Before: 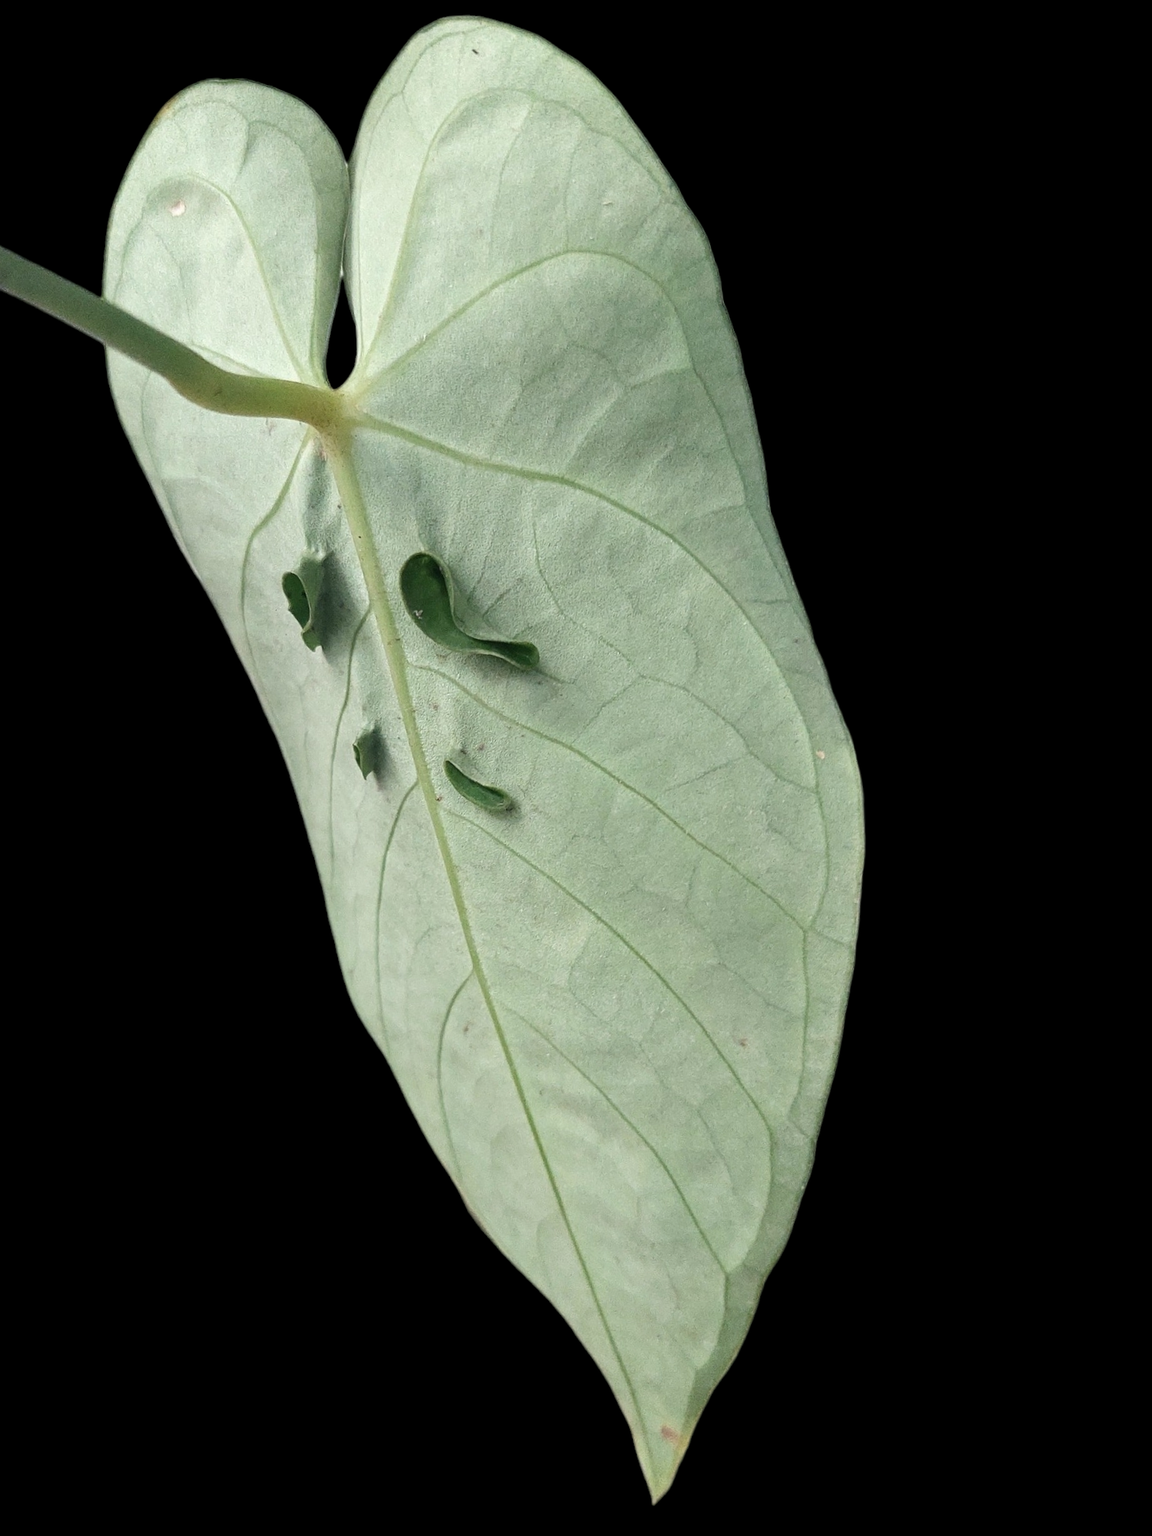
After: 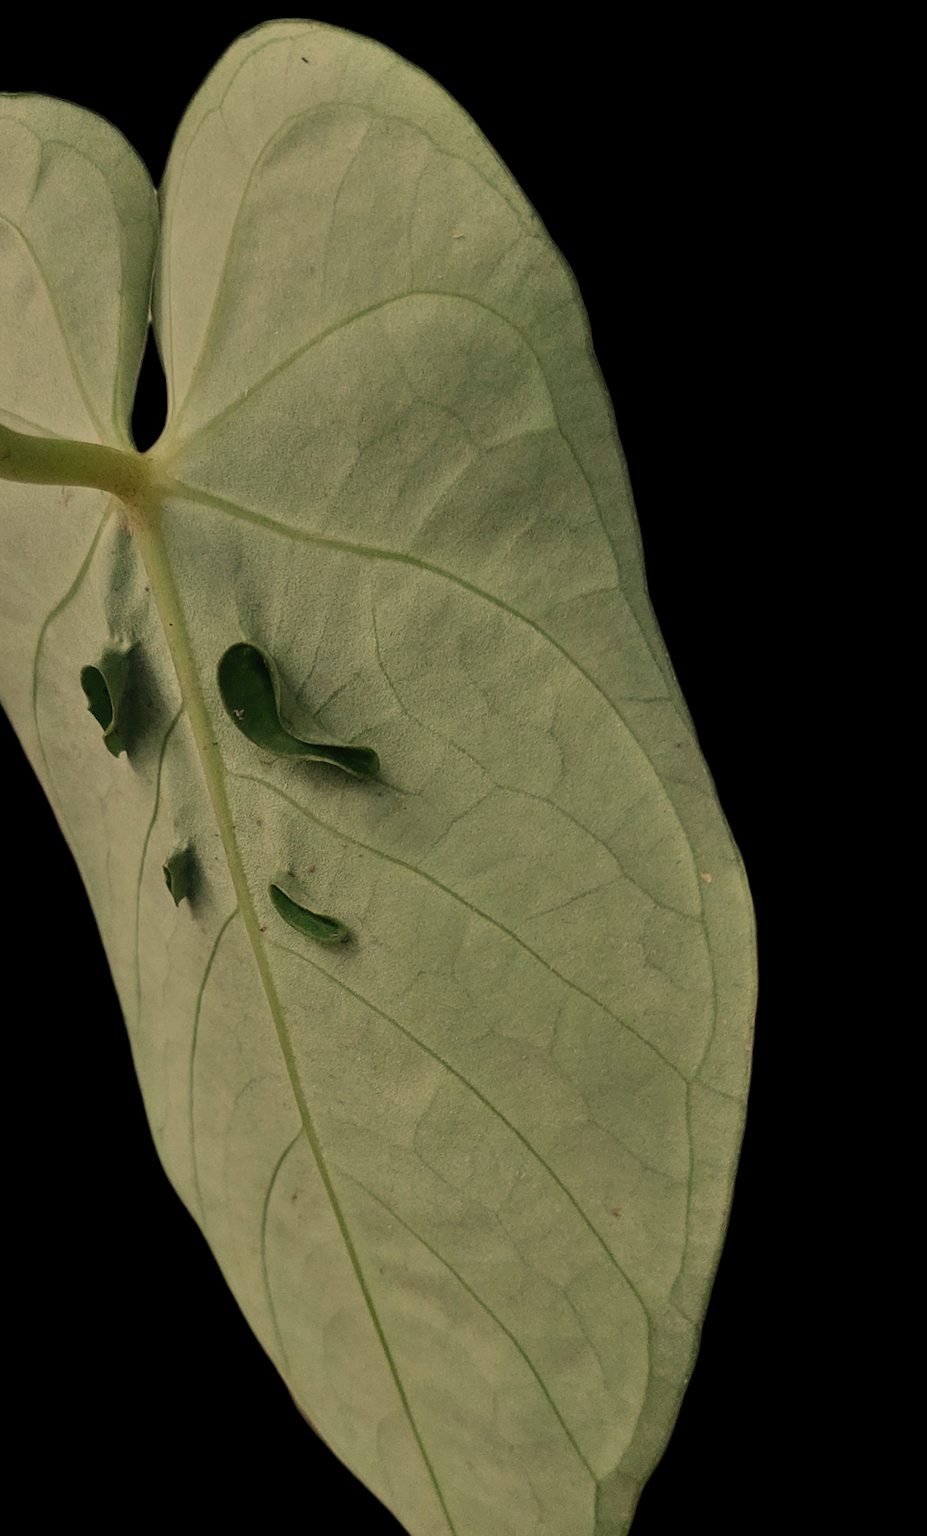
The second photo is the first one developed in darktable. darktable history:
crop: left 18.479%, right 12.2%, bottom 13.971%
tone equalizer: -8 EV -2 EV, -7 EV -2 EV, -6 EV -2 EV, -5 EV -2 EV, -4 EV -2 EV, -3 EV -2 EV, -2 EV -2 EV, -1 EV -1.63 EV, +0 EV -2 EV
shadows and highlights: shadows 24.5, highlights -78.15, soften with gaussian
white balance: red 1.123, blue 0.83
contrast brightness saturation: contrast 0.2, brightness 0.16, saturation 0.22
